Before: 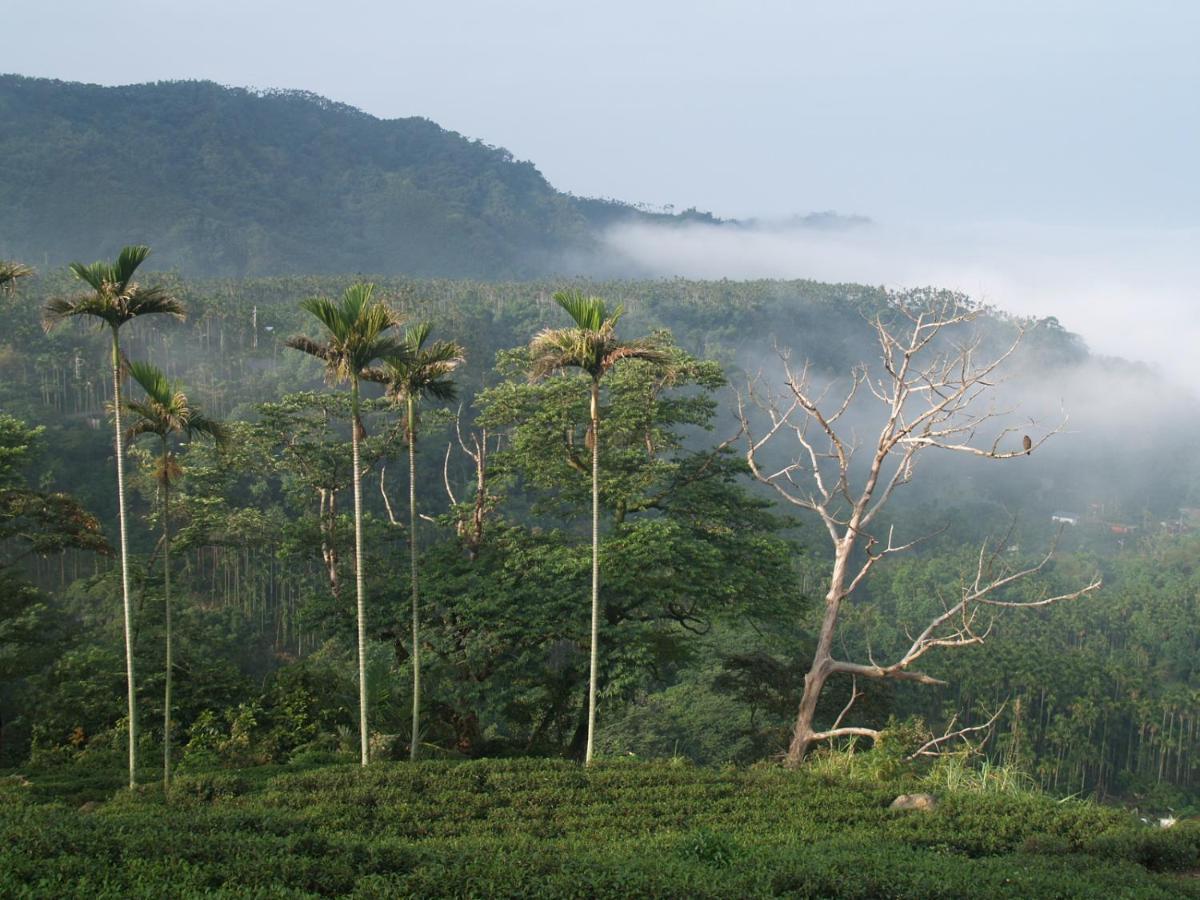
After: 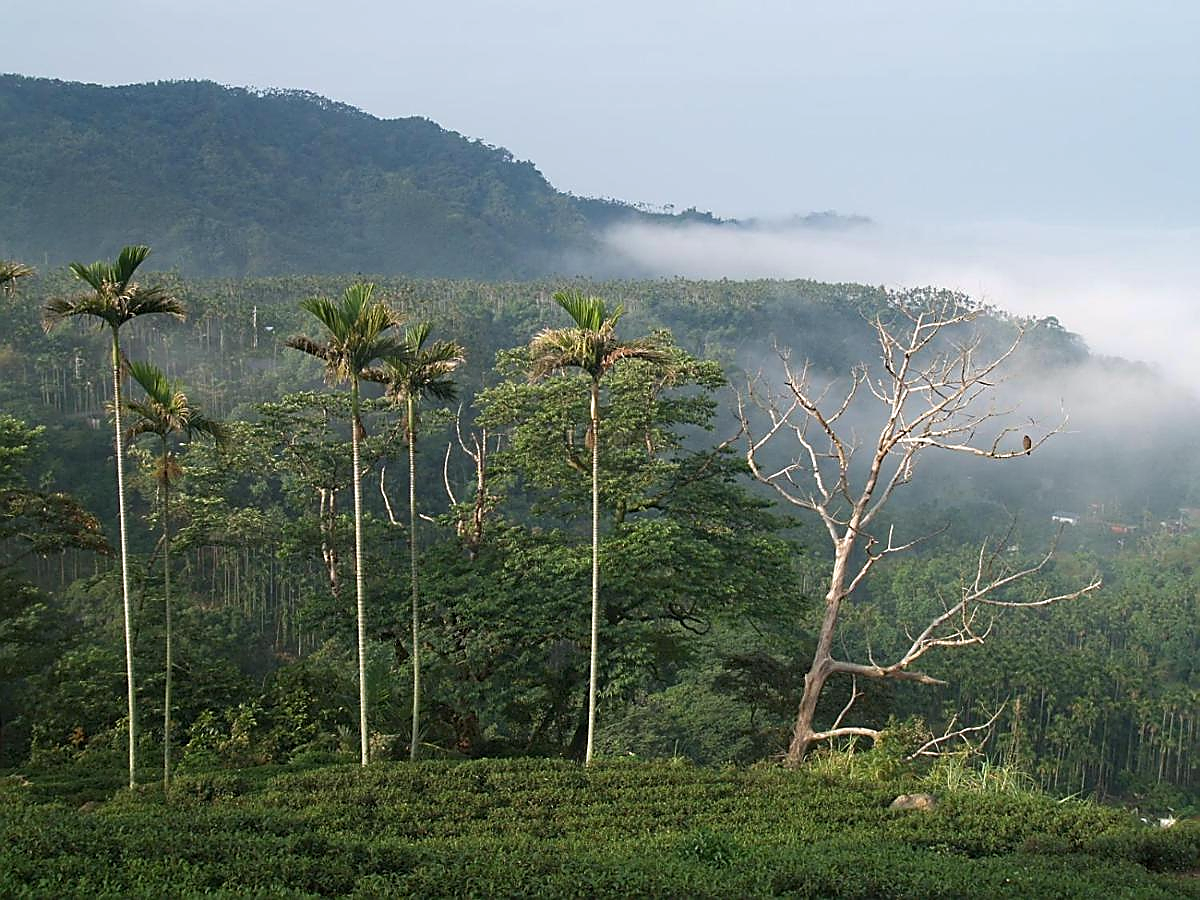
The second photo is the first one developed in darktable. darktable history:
sharpen: radius 1.4, amount 1.25, threshold 0.7
haze removal: compatibility mode true, adaptive false
